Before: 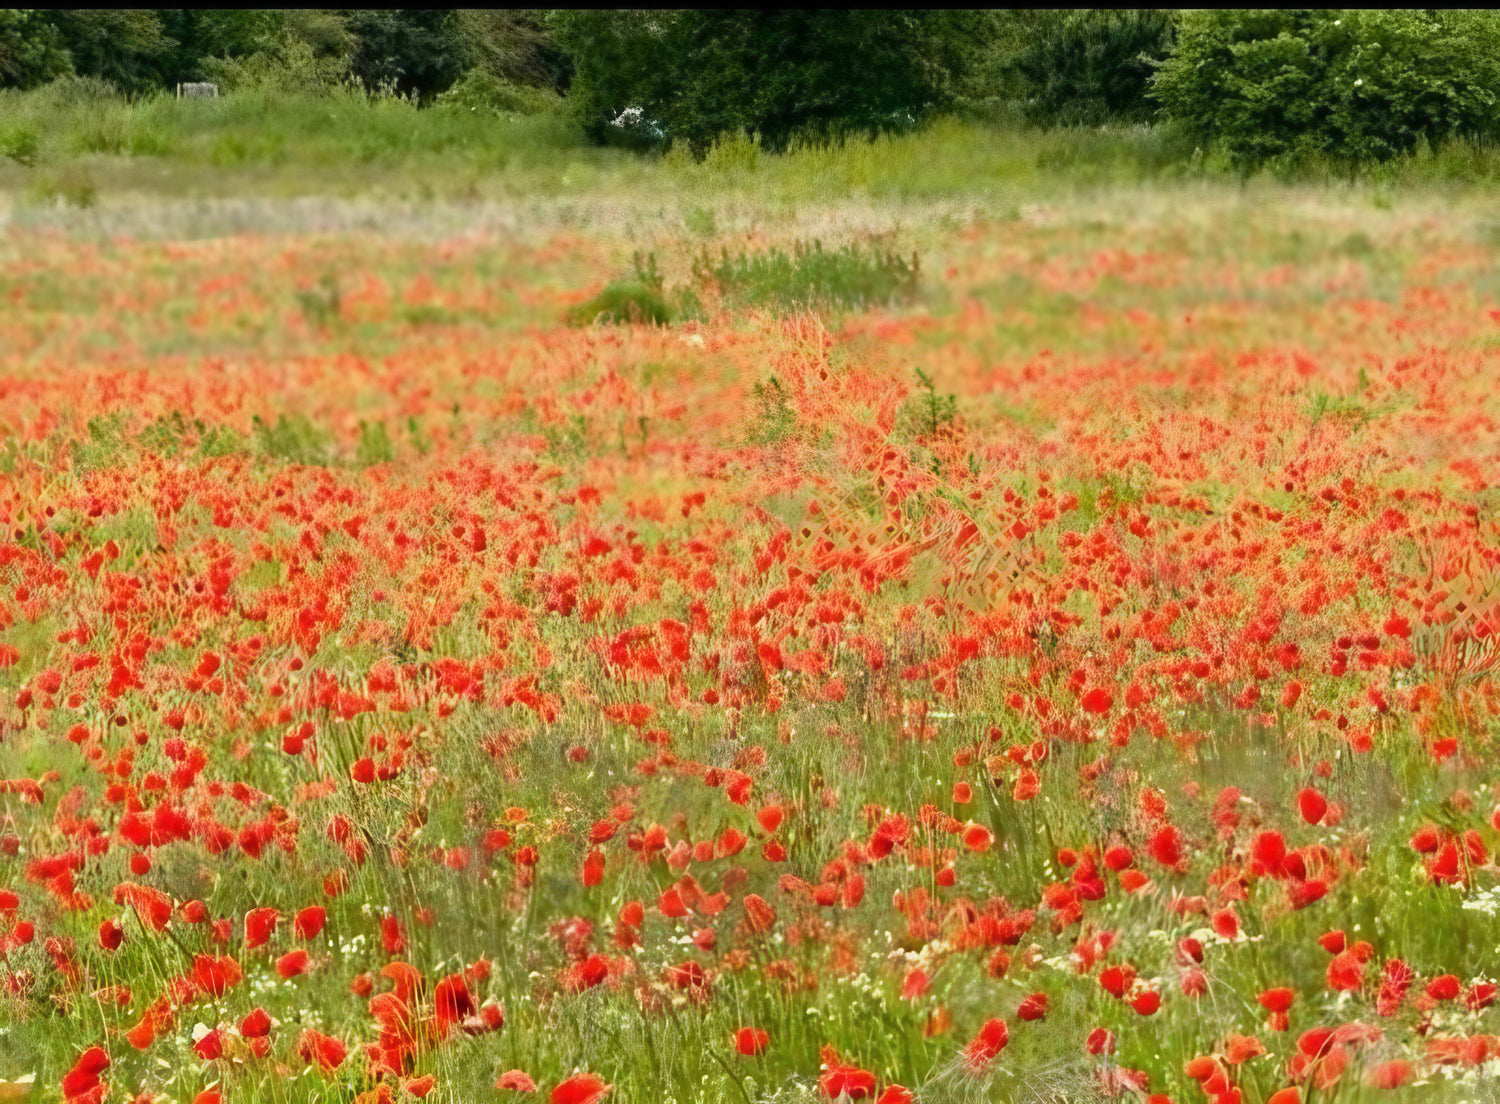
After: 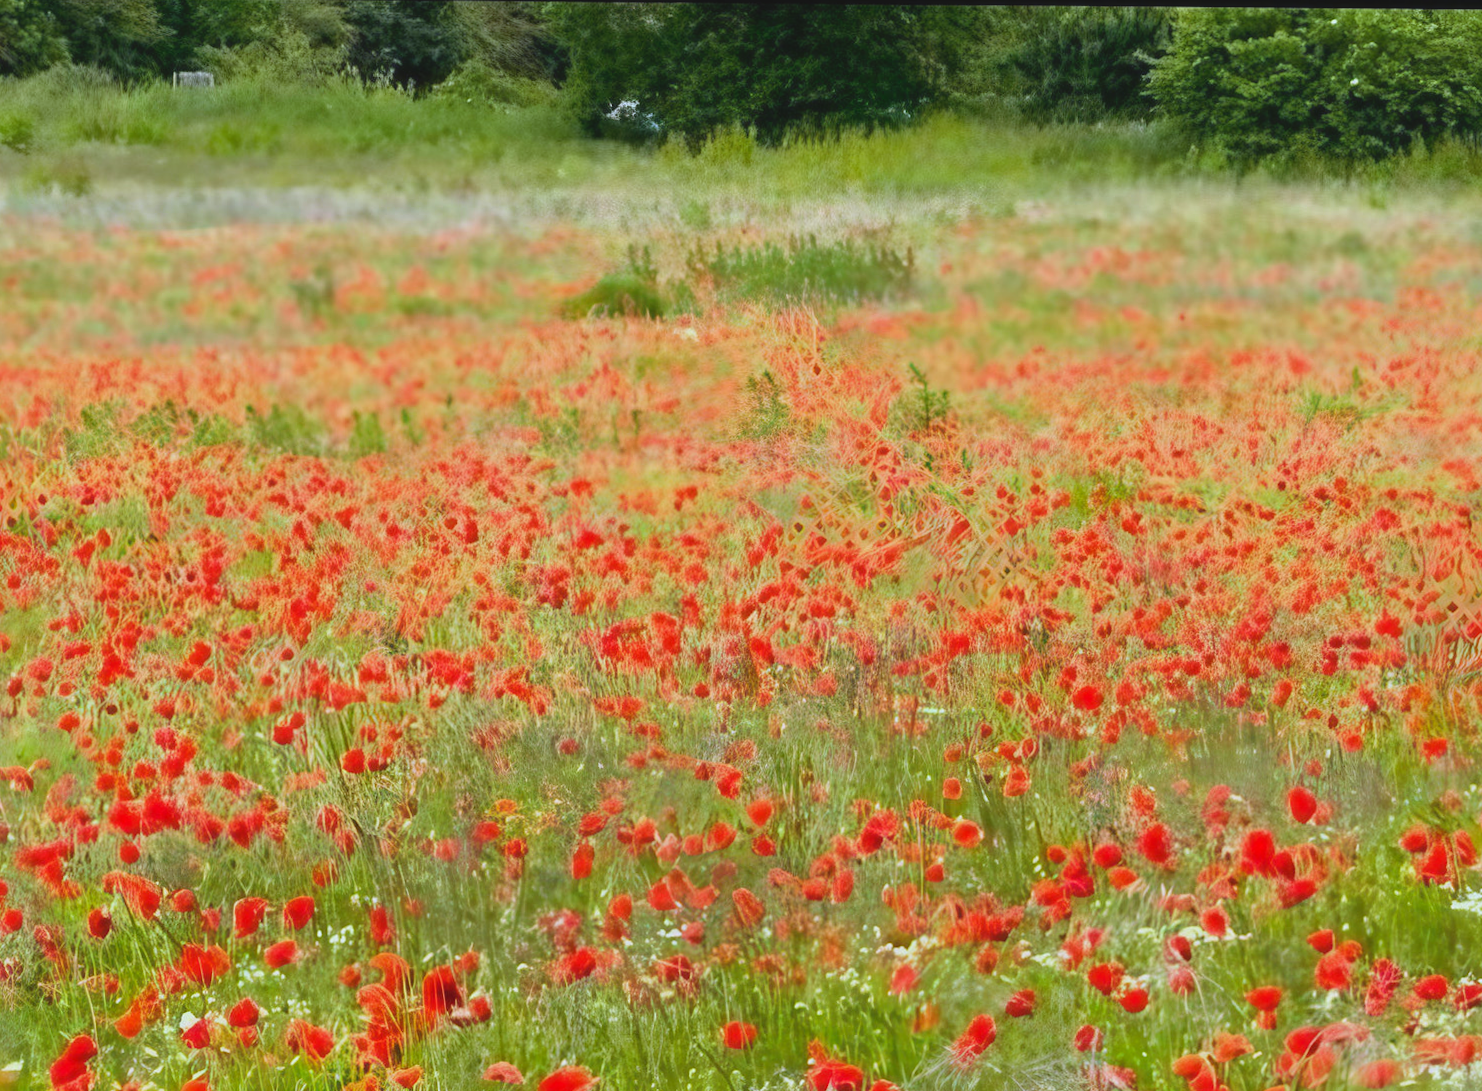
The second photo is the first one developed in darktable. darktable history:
contrast brightness saturation: contrast -0.1, brightness 0.05, saturation 0.08
tone equalizer: on, module defaults
white balance: red 0.926, green 1.003, blue 1.133
crop and rotate: angle -0.5°
